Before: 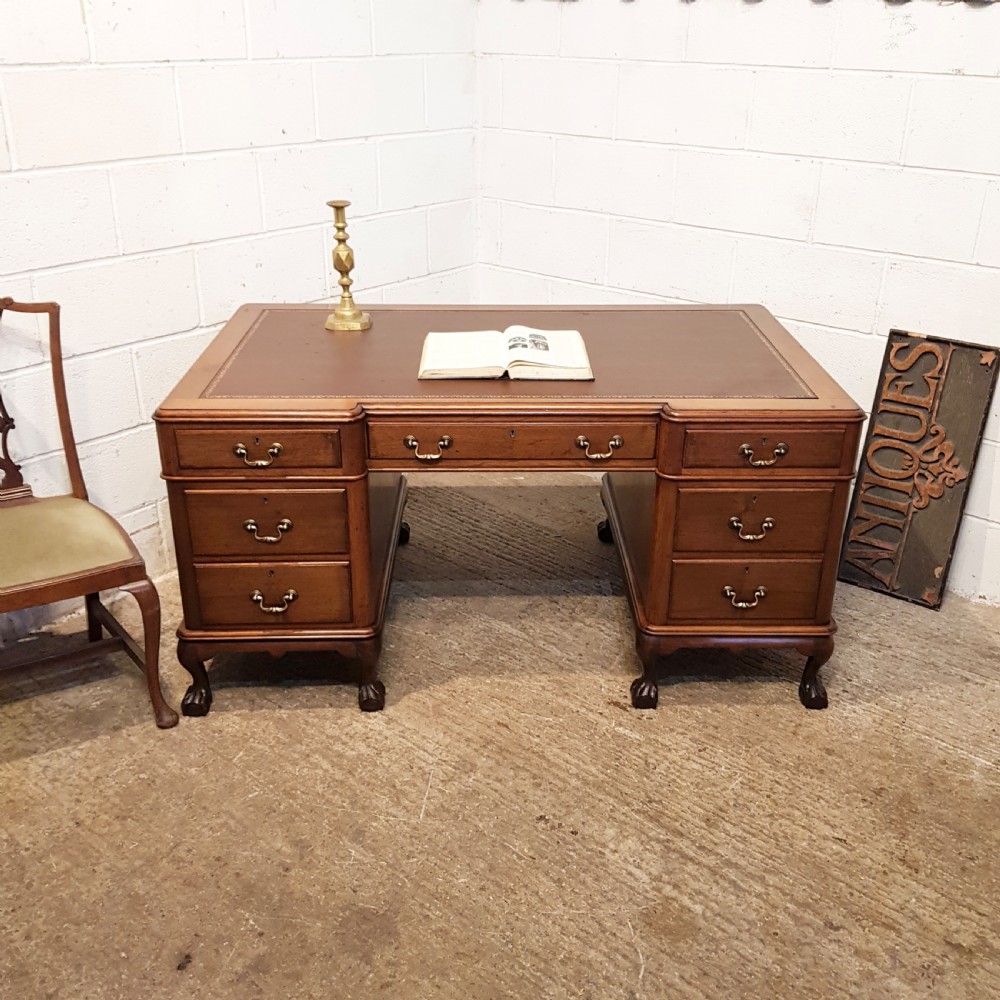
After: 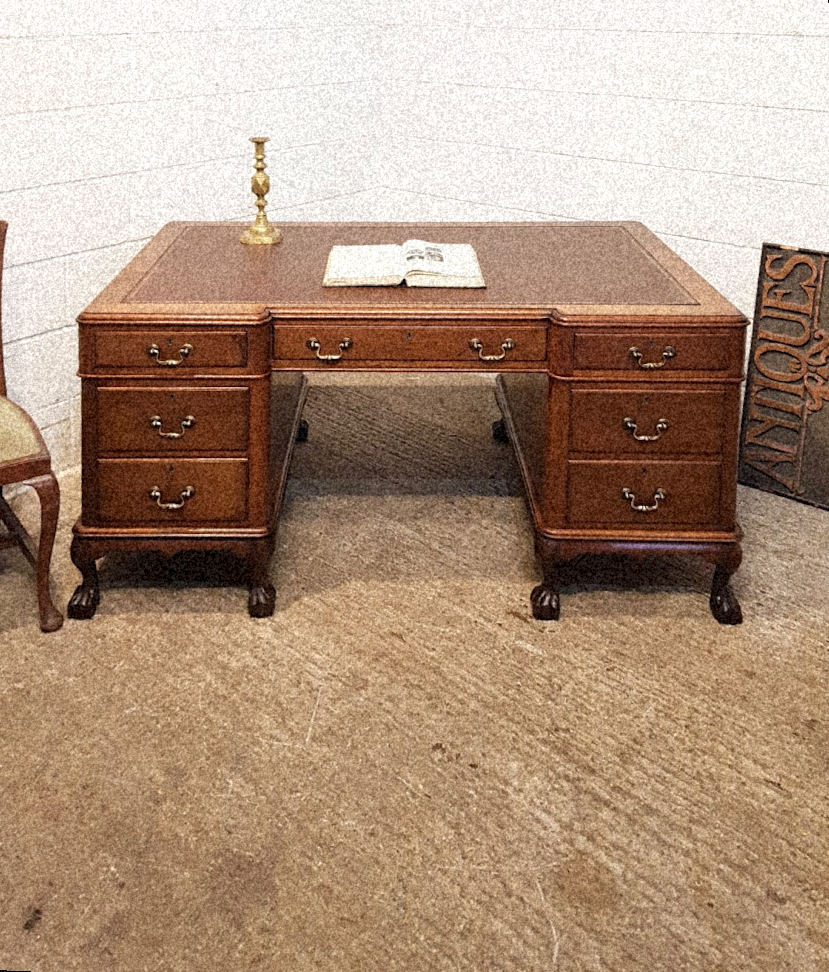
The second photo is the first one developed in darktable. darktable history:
grain: coarseness 46.9 ISO, strength 50.21%, mid-tones bias 0%
rotate and perspective: rotation 0.72°, lens shift (vertical) -0.352, lens shift (horizontal) -0.051, crop left 0.152, crop right 0.859, crop top 0.019, crop bottom 0.964
